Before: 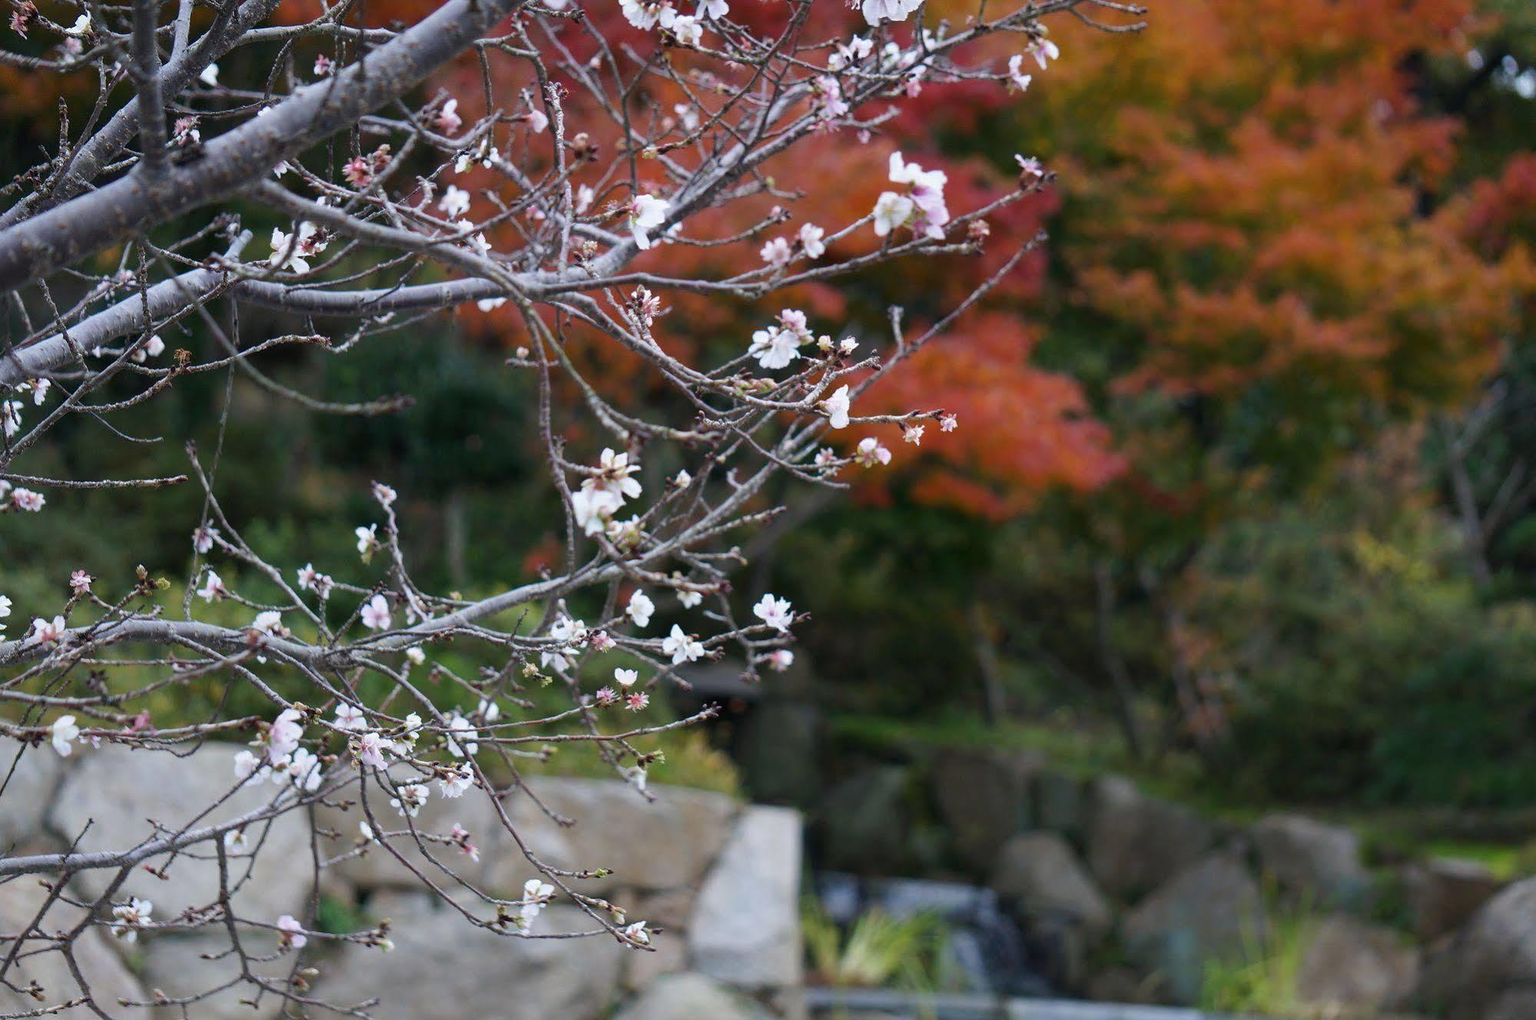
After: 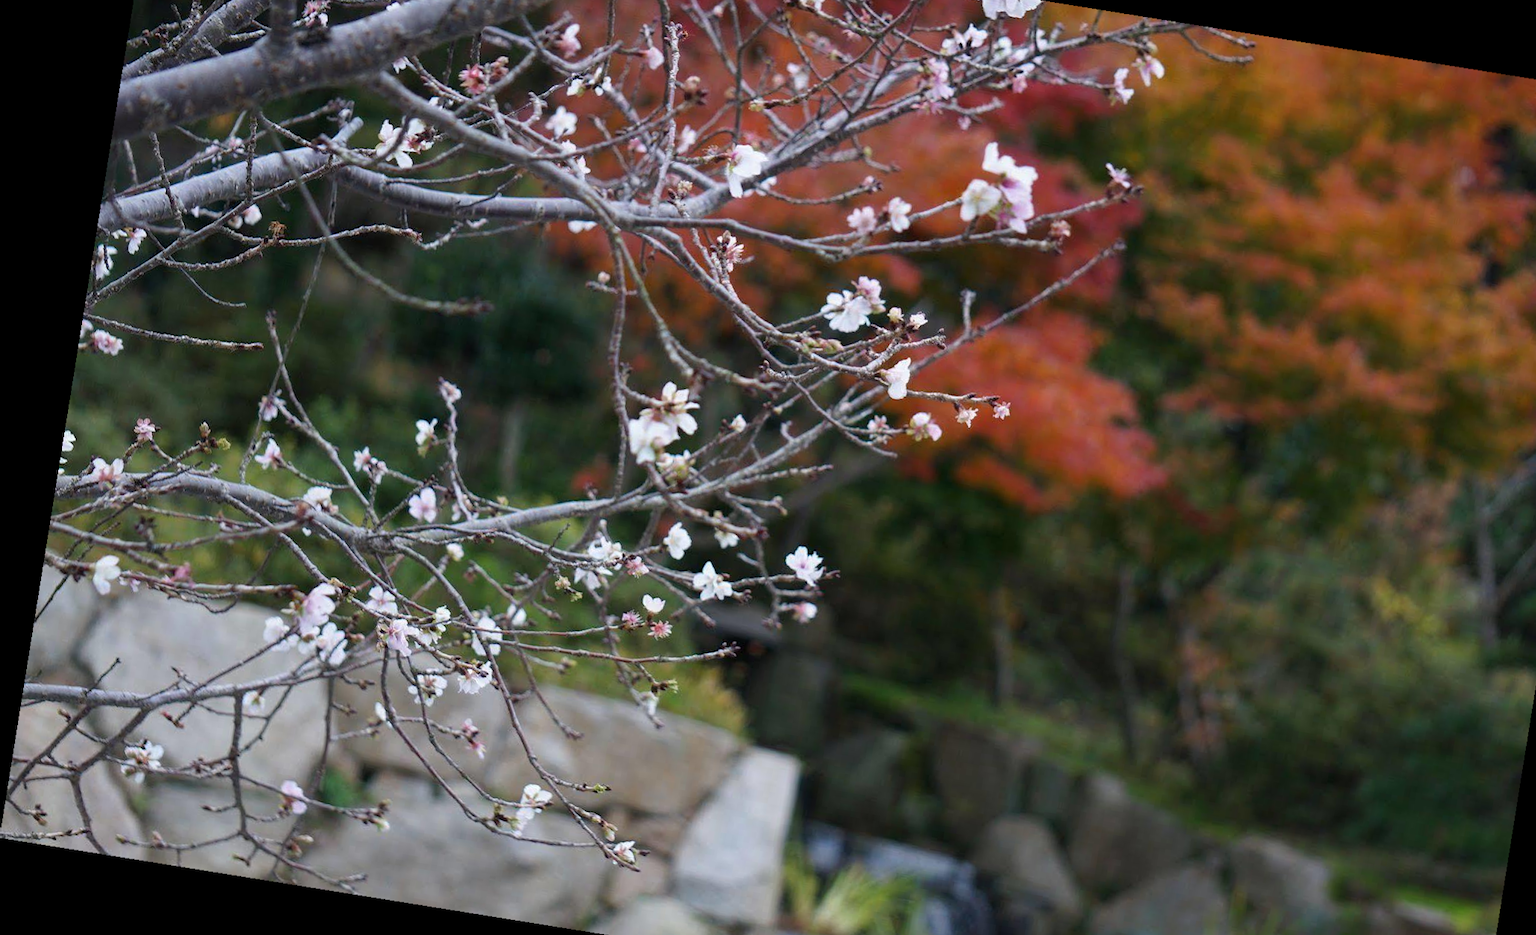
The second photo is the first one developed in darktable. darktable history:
crop and rotate: angle 0.03°, top 11.643%, right 5.651%, bottom 11.189%
rotate and perspective: rotation 9.12°, automatic cropping off
